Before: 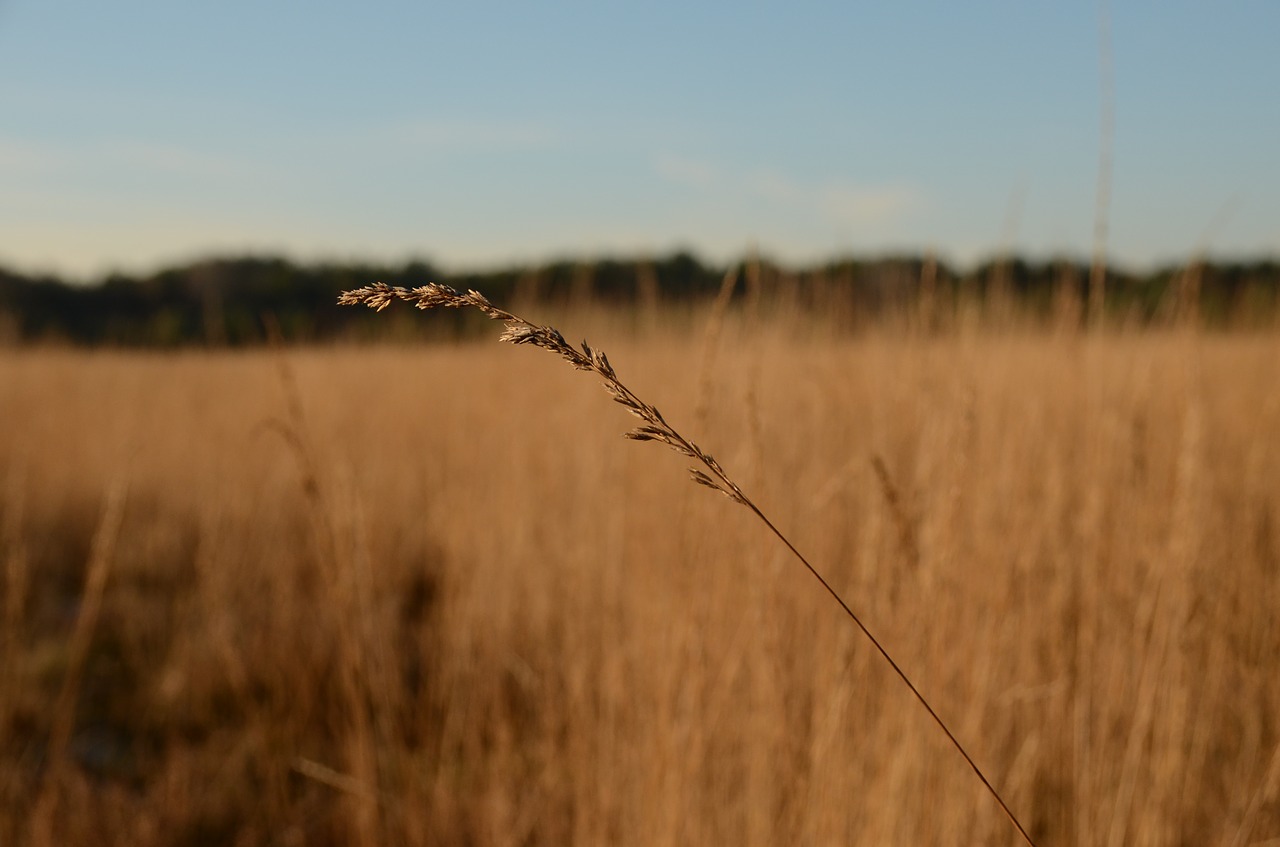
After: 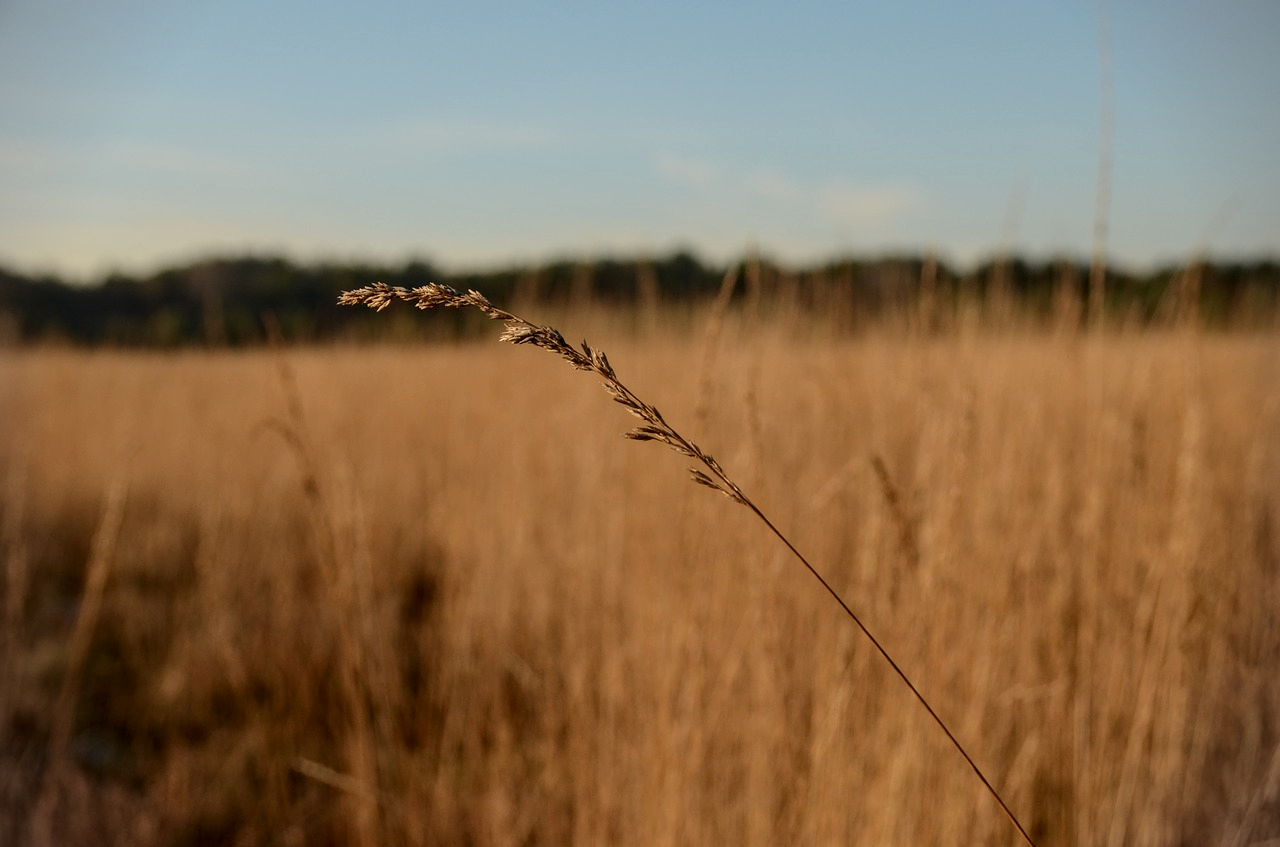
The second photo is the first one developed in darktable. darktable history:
local contrast: on, module defaults
vignetting: fall-off start 91.63%, saturation -0.655, unbound false
